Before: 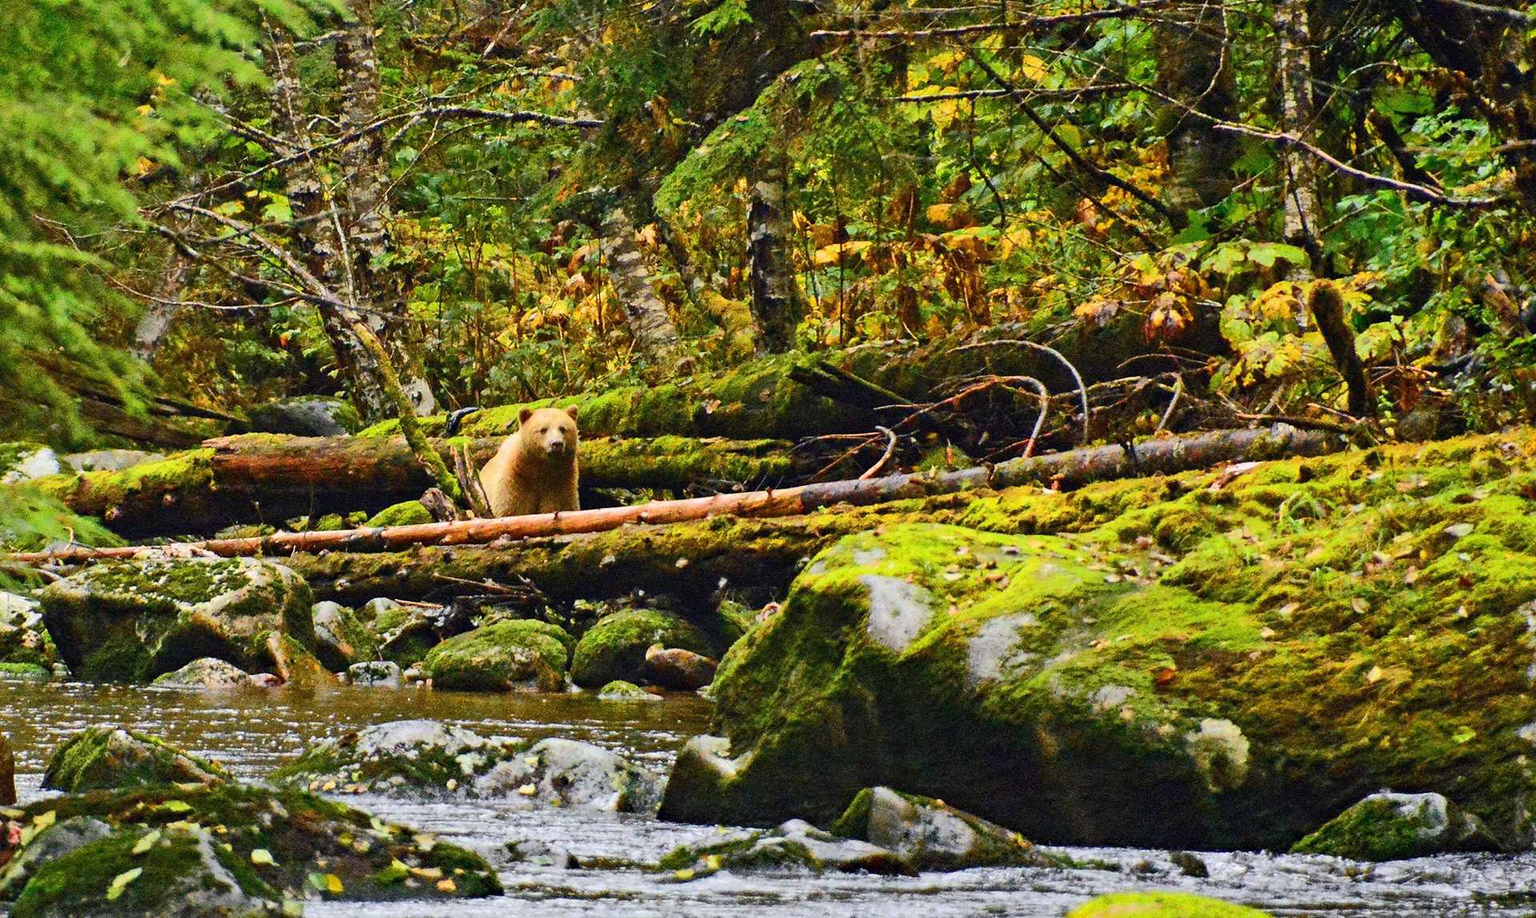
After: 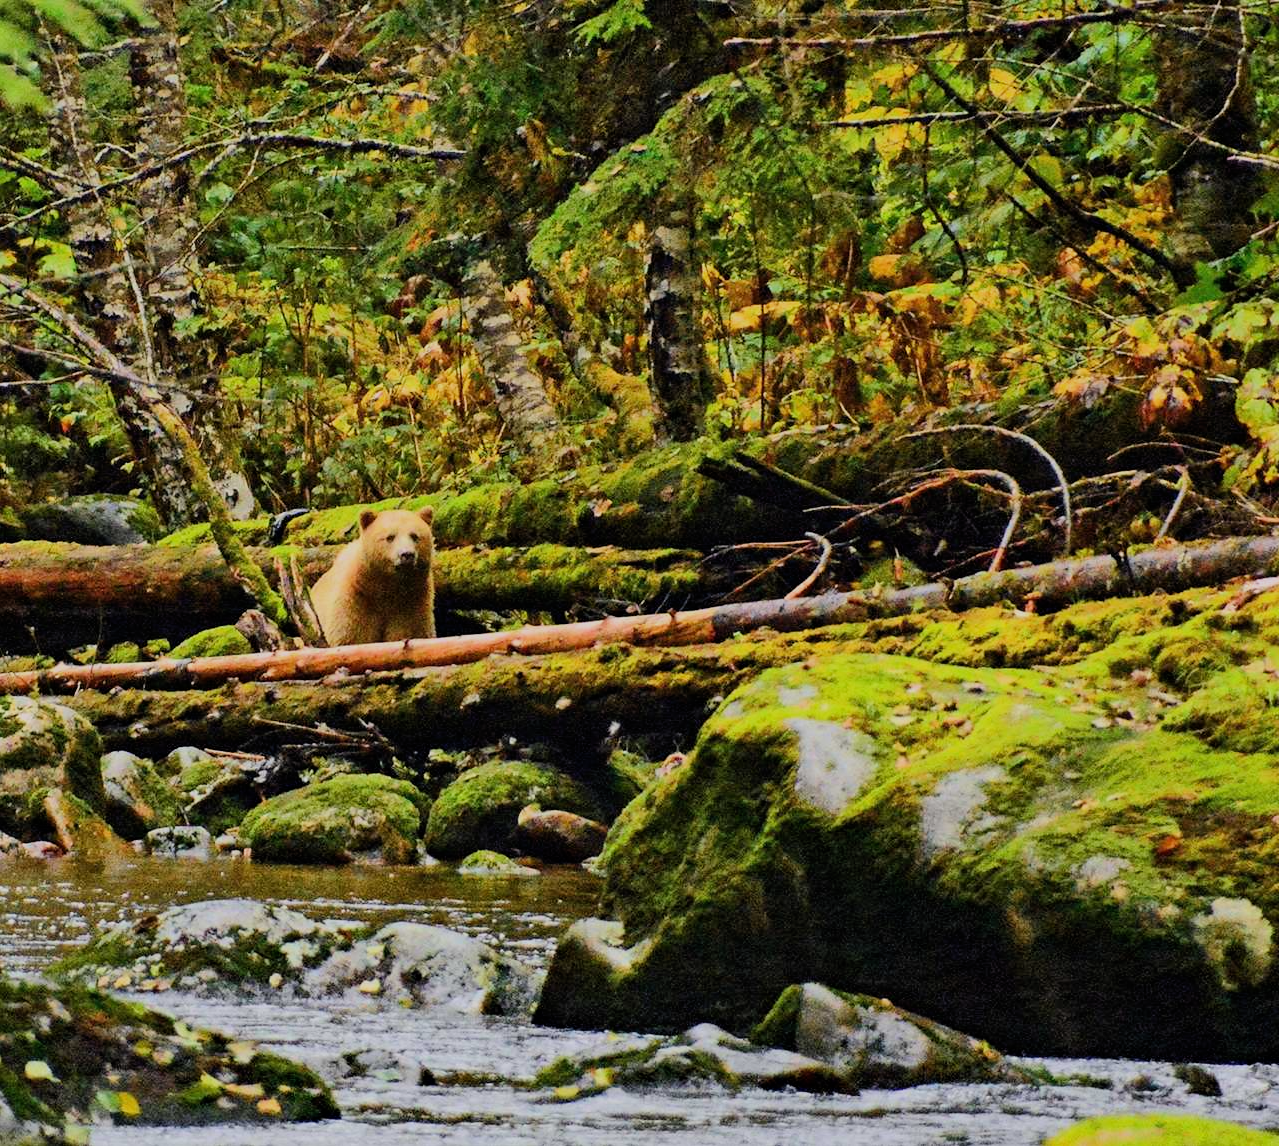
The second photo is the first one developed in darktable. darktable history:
filmic rgb: black relative exposure -7.65 EV, white relative exposure 4.56 EV, hardness 3.61, color science v6 (2022)
crop and rotate: left 15.055%, right 18.278%
